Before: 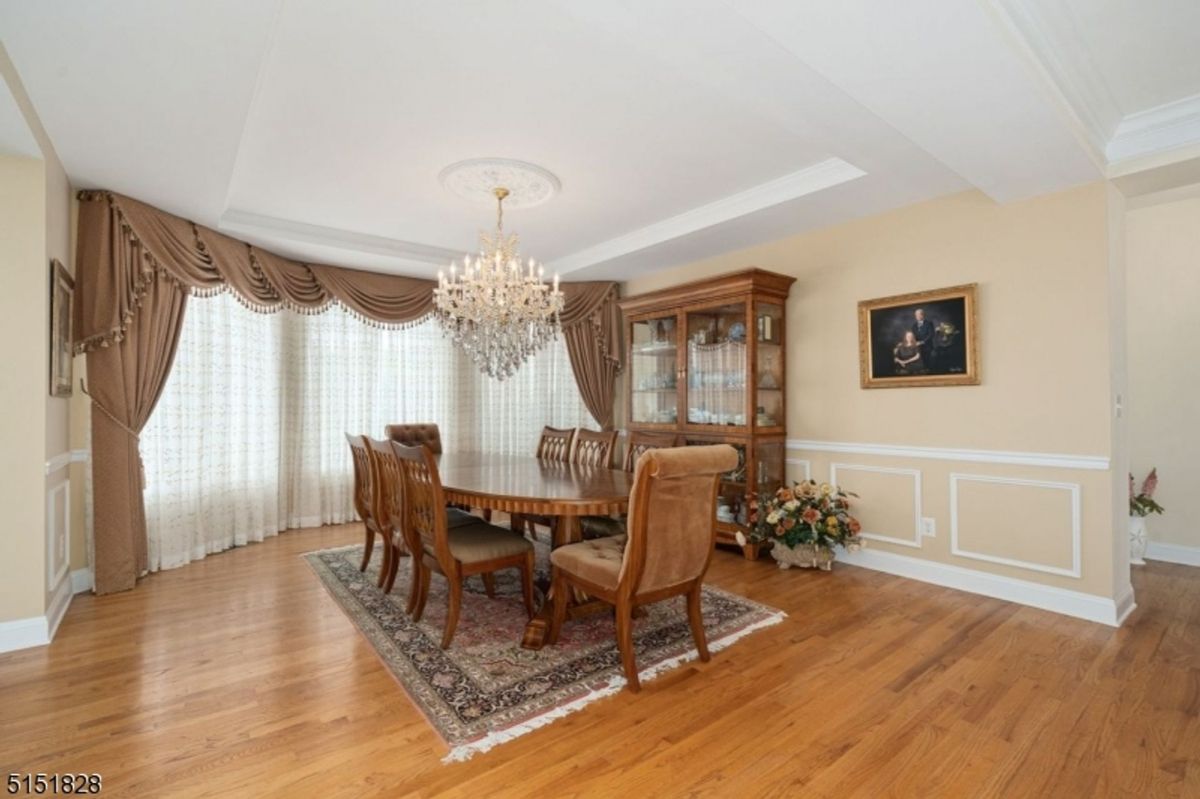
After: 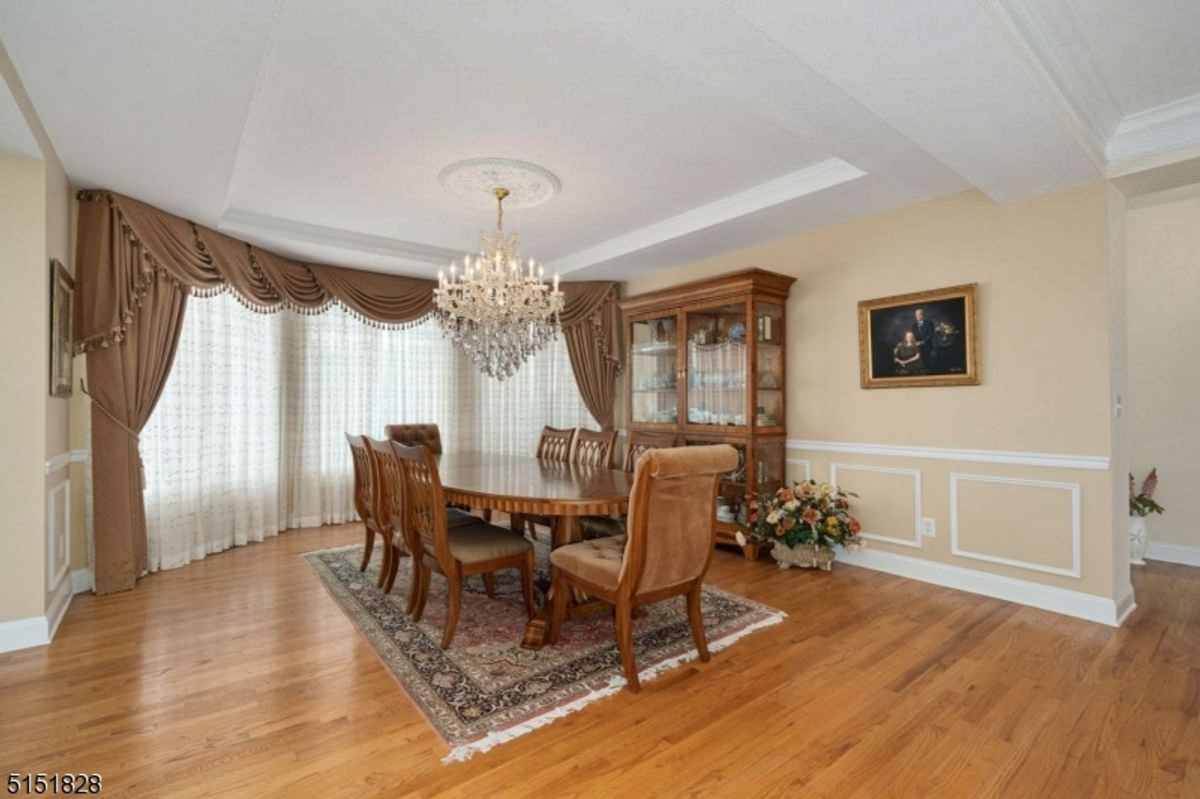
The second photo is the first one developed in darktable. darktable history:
shadows and highlights: highlights color adjustment 45.8%, low approximation 0.01, soften with gaussian
